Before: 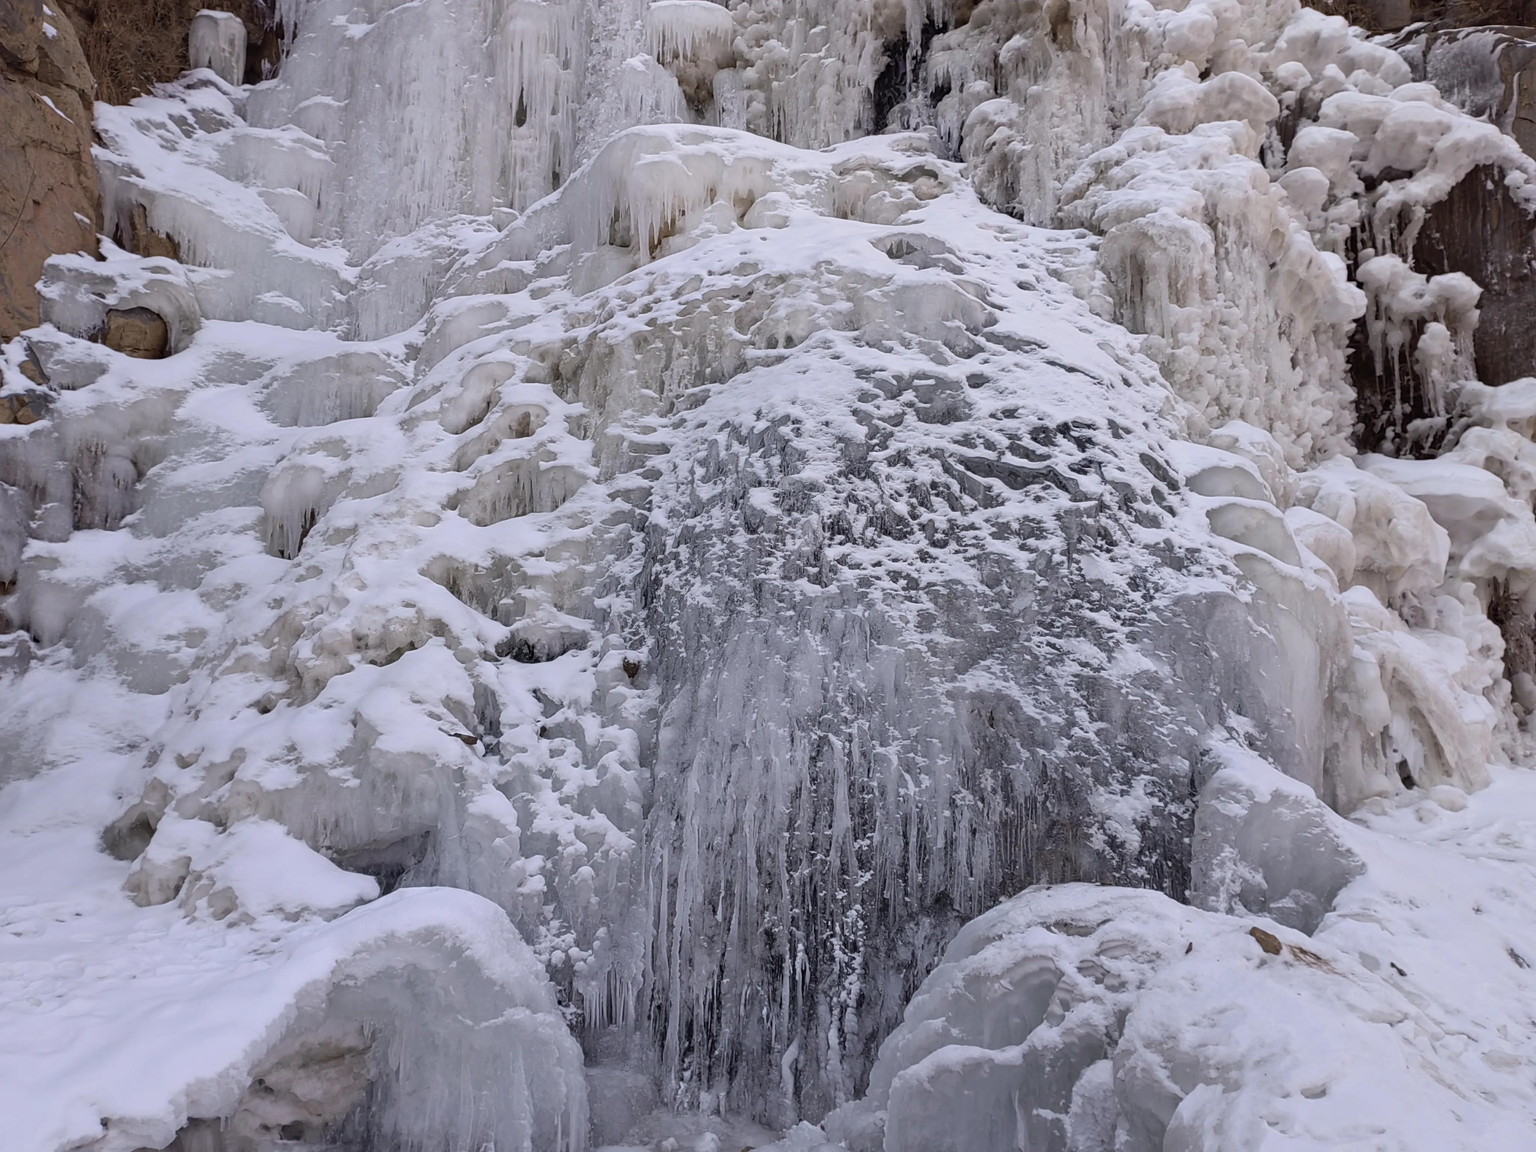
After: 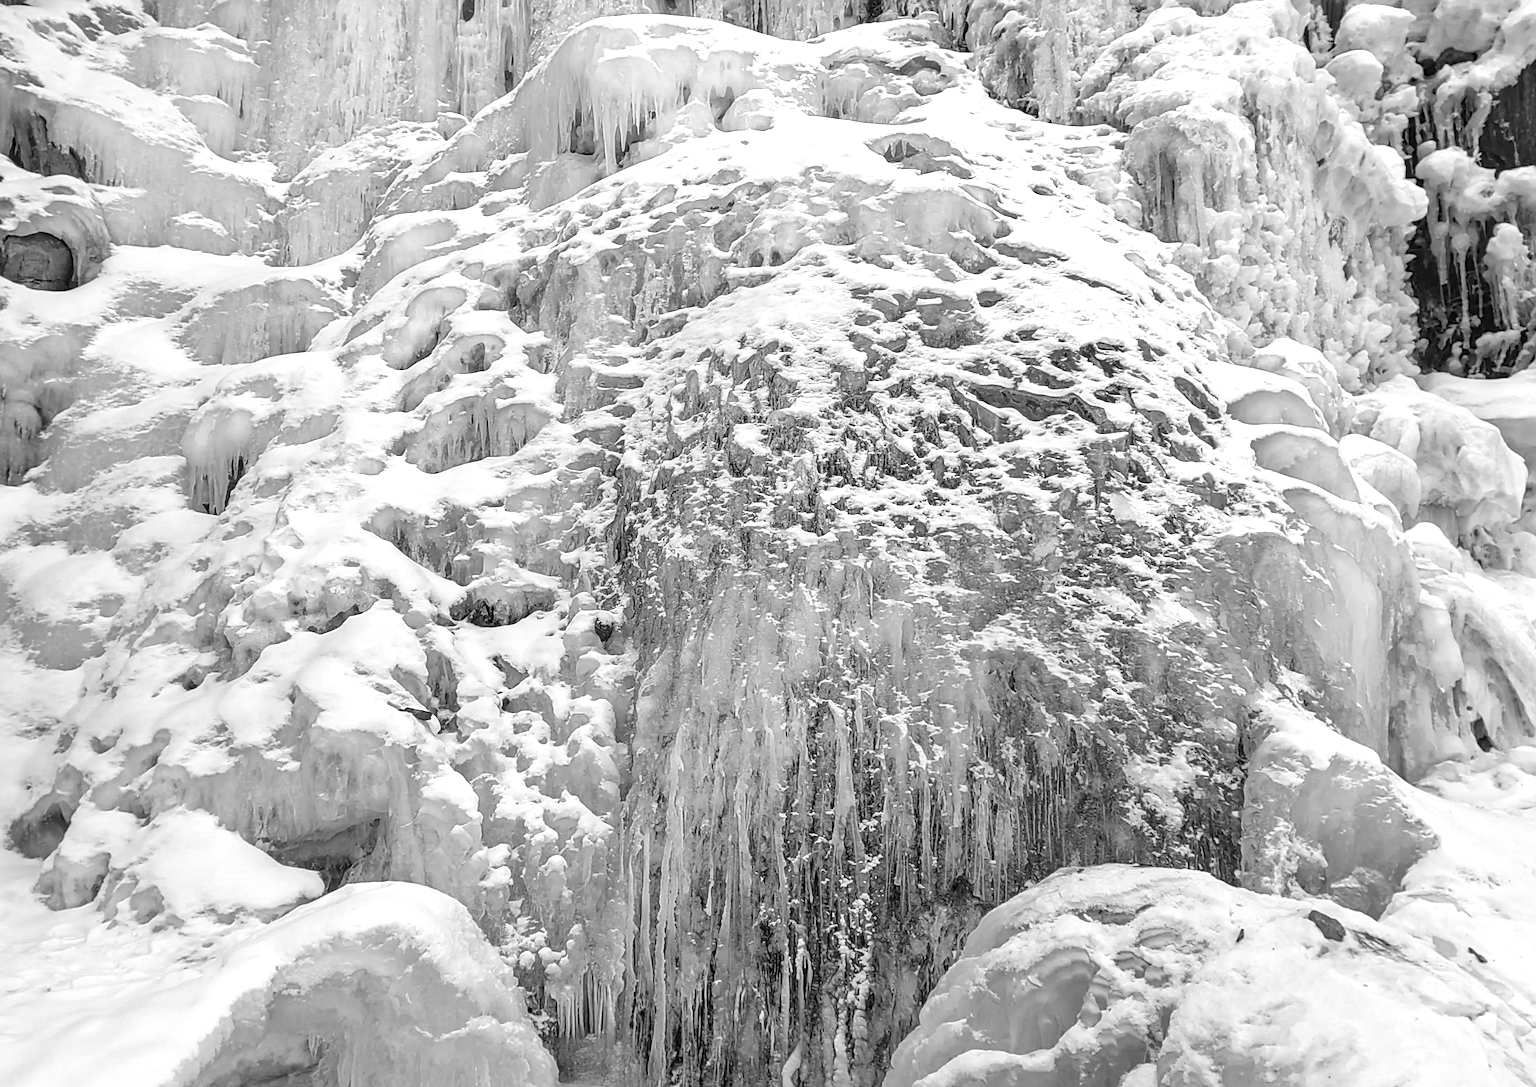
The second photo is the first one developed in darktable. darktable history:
crop and rotate: angle -1.96°, left 3.097%, top 4.154%, right 1.586%, bottom 0.529%
exposure: exposure 0.935 EV, compensate highlight preservation false
sharpen: on, module defaults
rotate and perspective: rotation -3°, crop left 0.031, crop right 0.968, crop top 0.07, crop bottom 0.93
white balance: red 0.925, blue 1.046
local contrast: on, module defaults
monochrome: a 32, b 64, size 2.3
